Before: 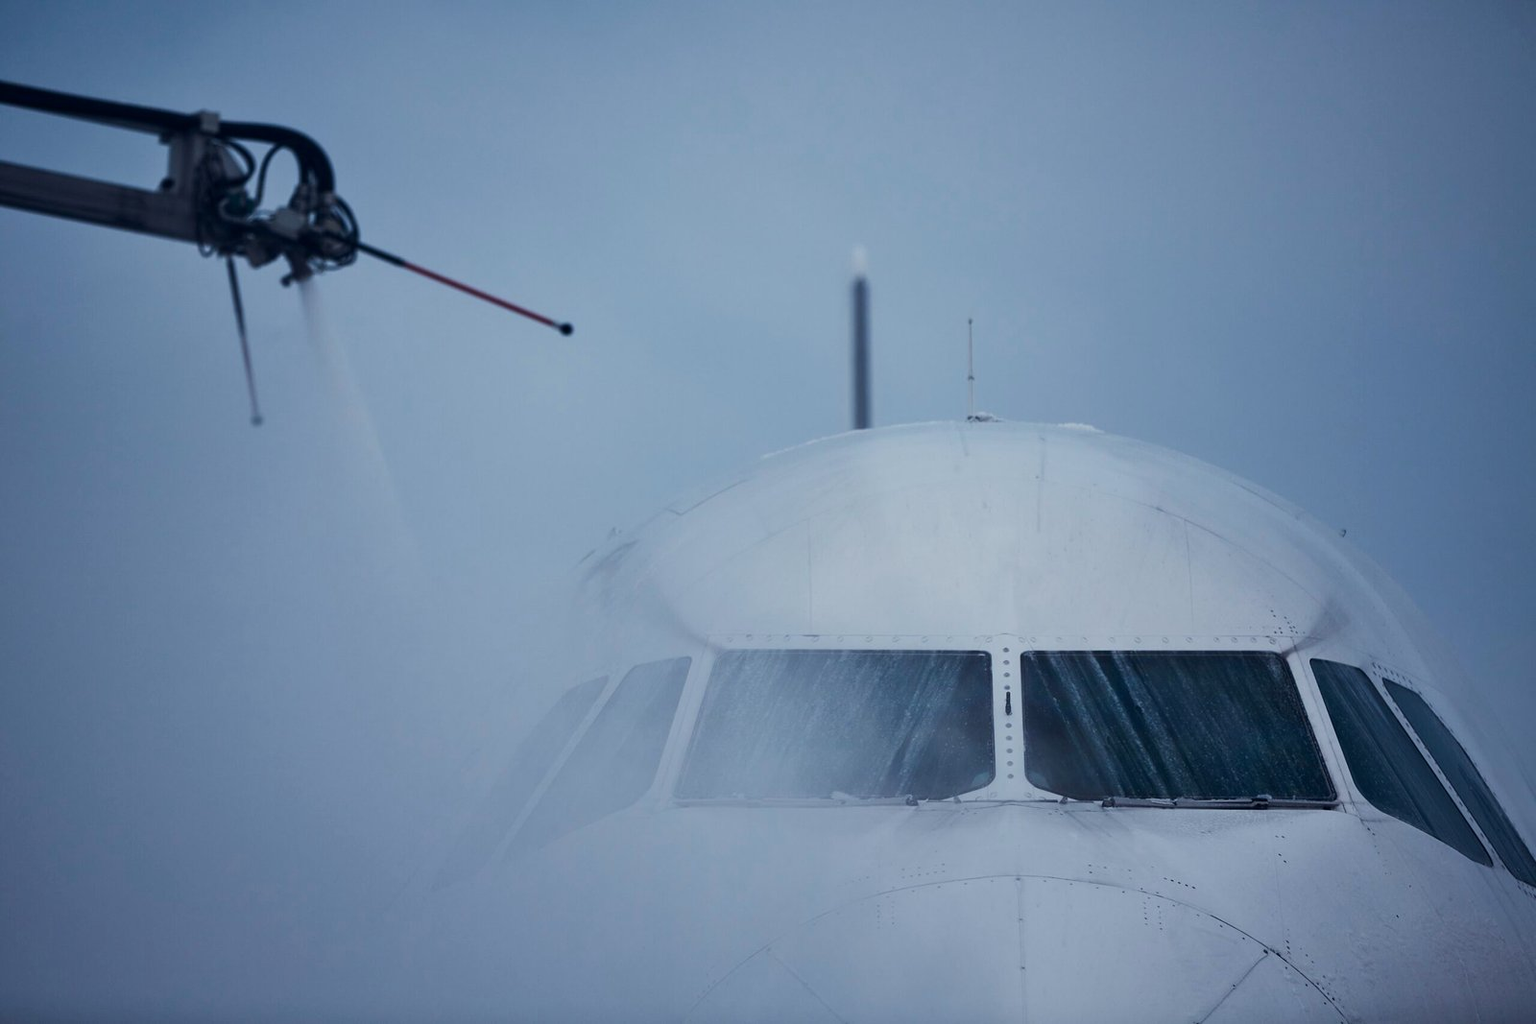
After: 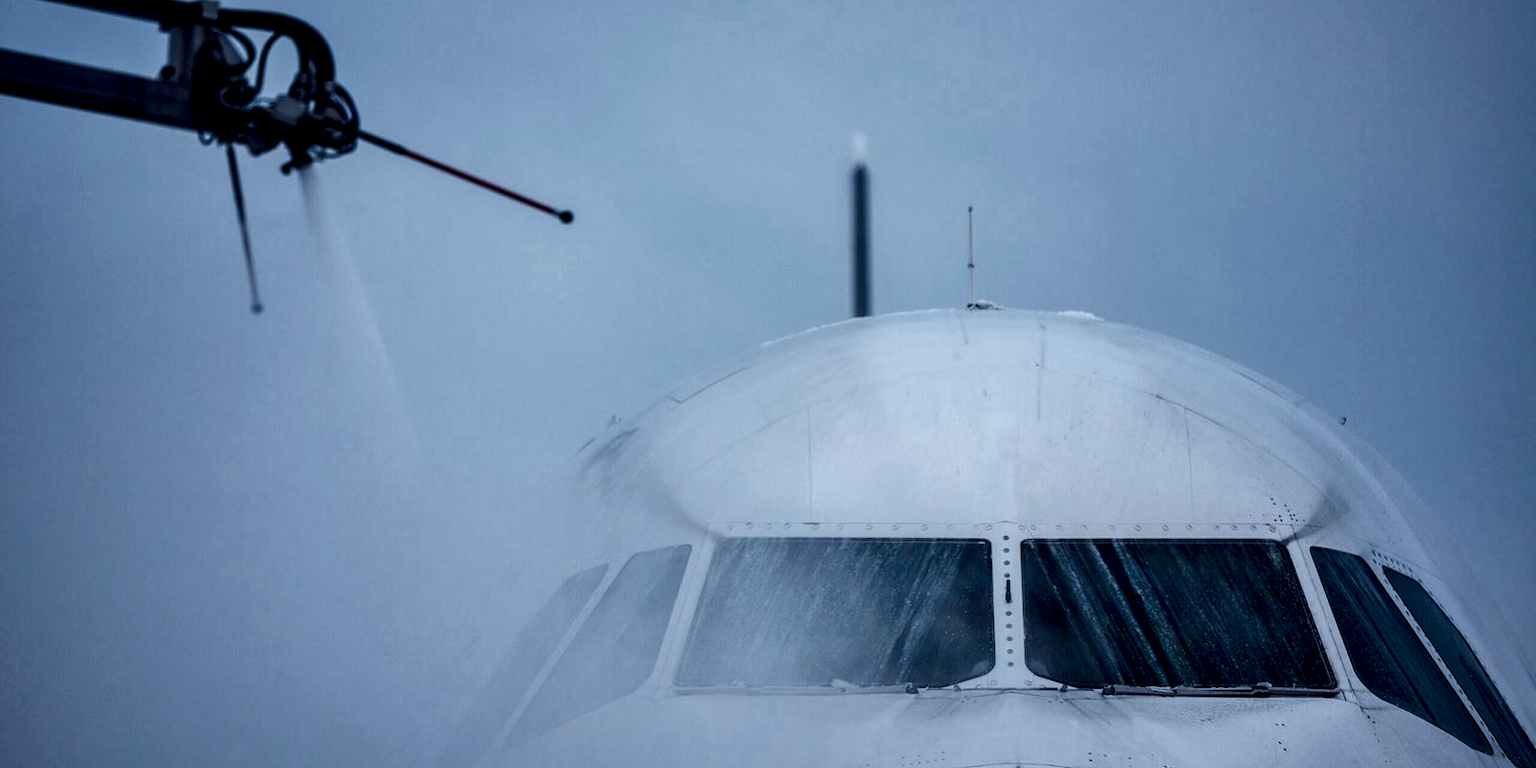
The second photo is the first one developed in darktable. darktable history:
local contrast: highlights 16%, detail 187%
crop: top 11.014%, bottom 13.958%
color correction: highlights a* -0.109, highlights b* -5.31, shadows a* -0.139, shadows b* -0.085
